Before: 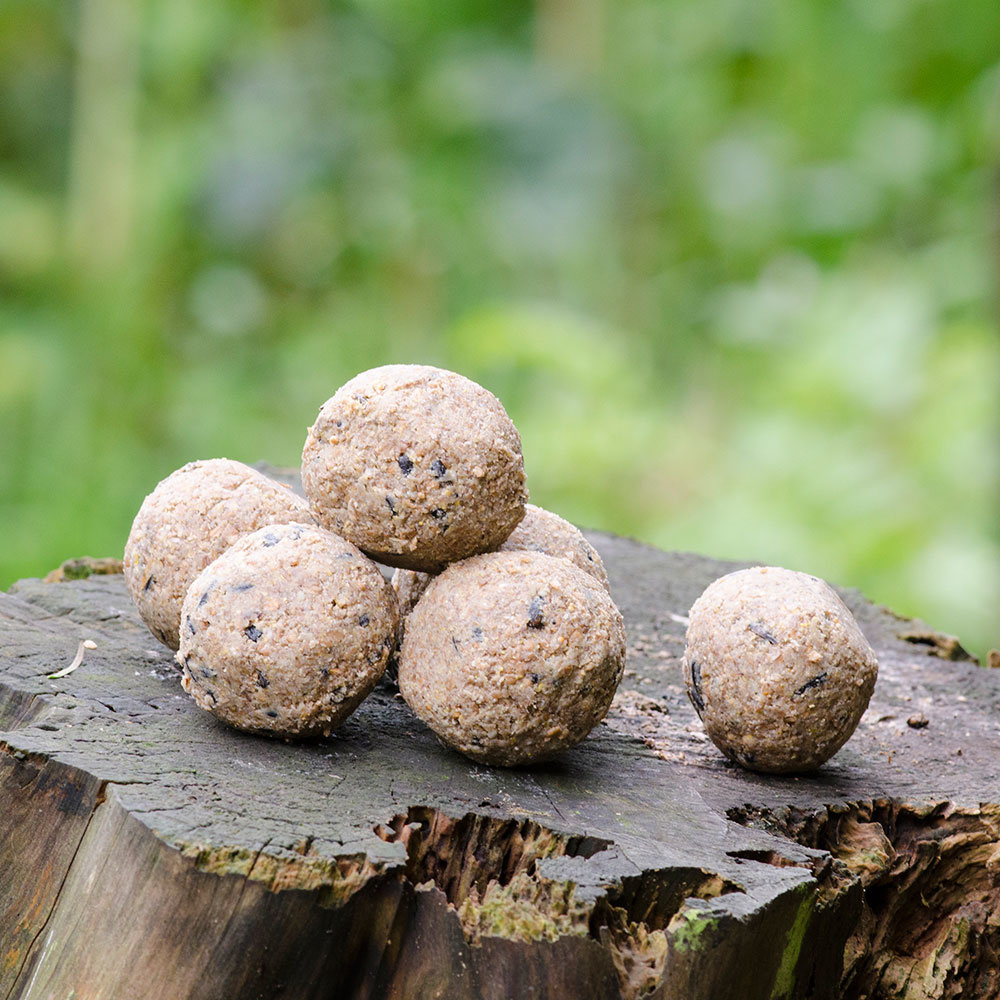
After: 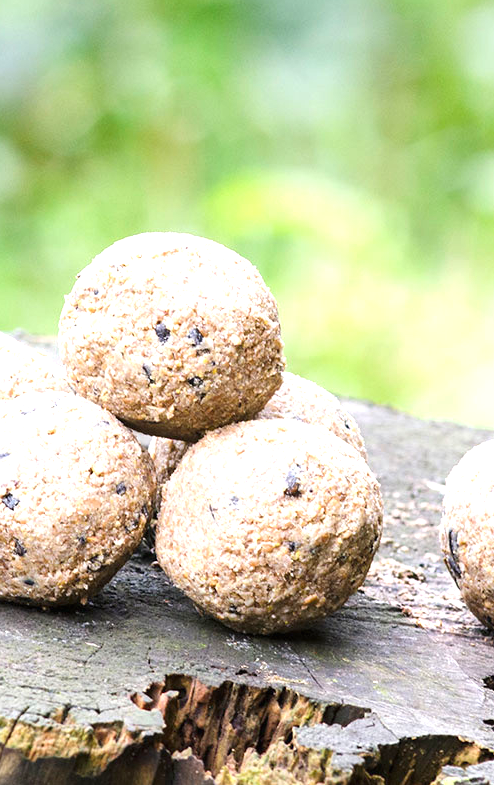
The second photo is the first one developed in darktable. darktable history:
crop and rotate: angle 0.02°, left 24.353%, top 13.219%, right 26.156%, bottom 8.224%
exposure: black level correction 0, exposure 1 EV, compensate exposure bias true, compensate highlight preservation false
